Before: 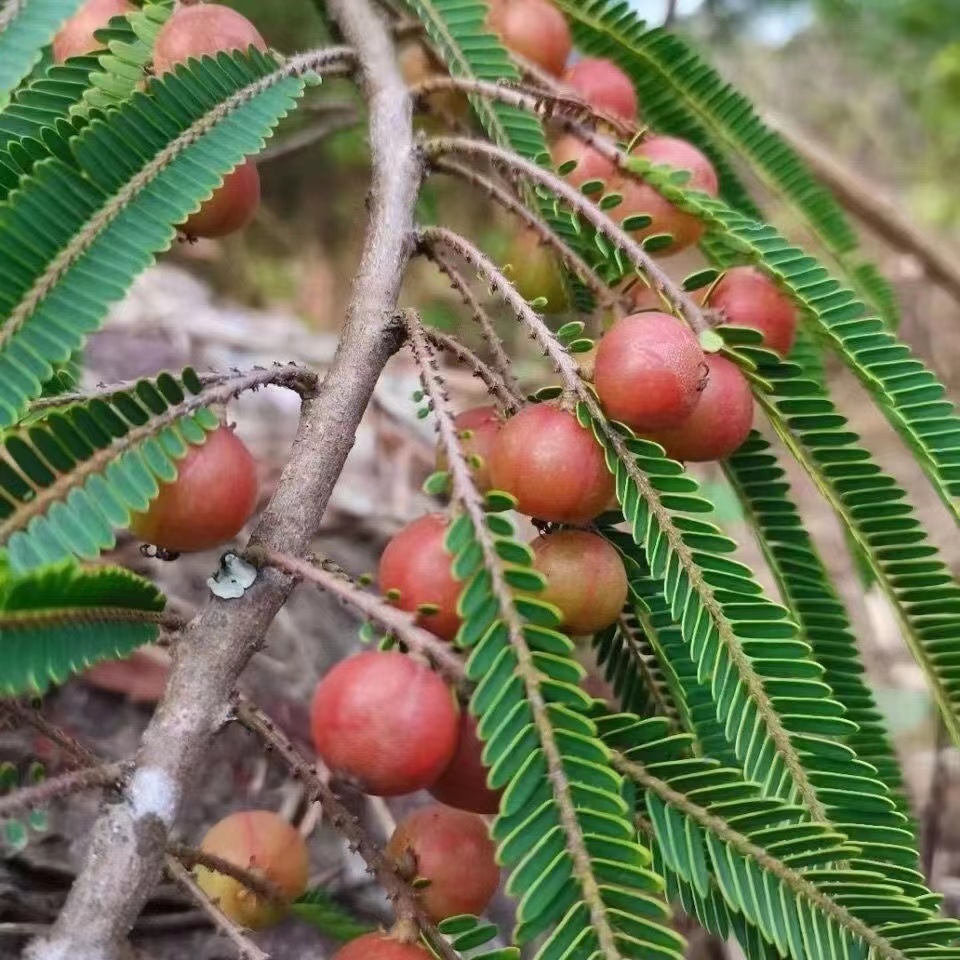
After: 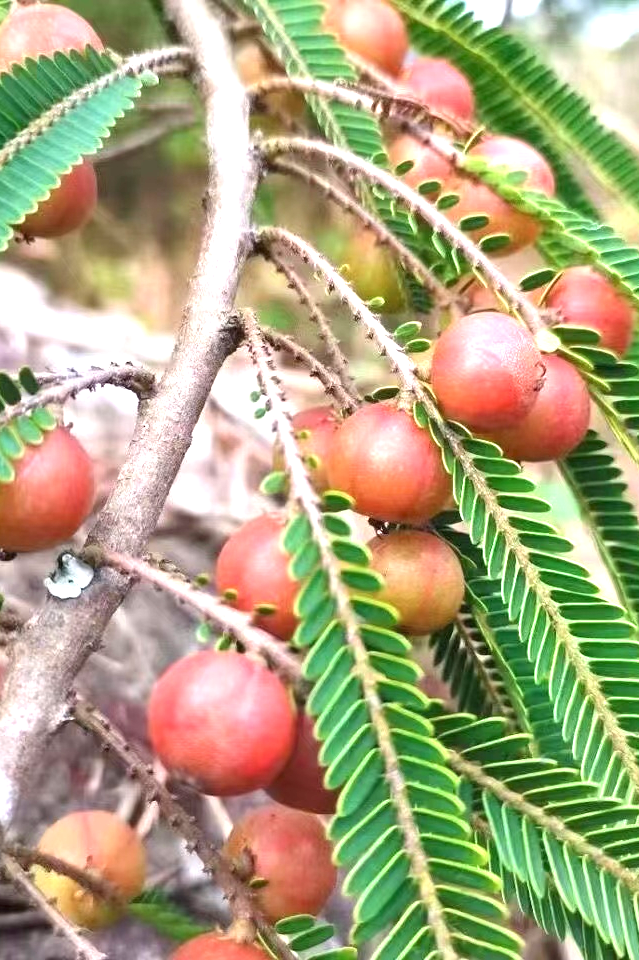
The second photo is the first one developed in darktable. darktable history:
crop: left 17.016%, right 16.374%
exposure: black level correction 0, exposure 1.196 EV, compensate highlight preservation false
